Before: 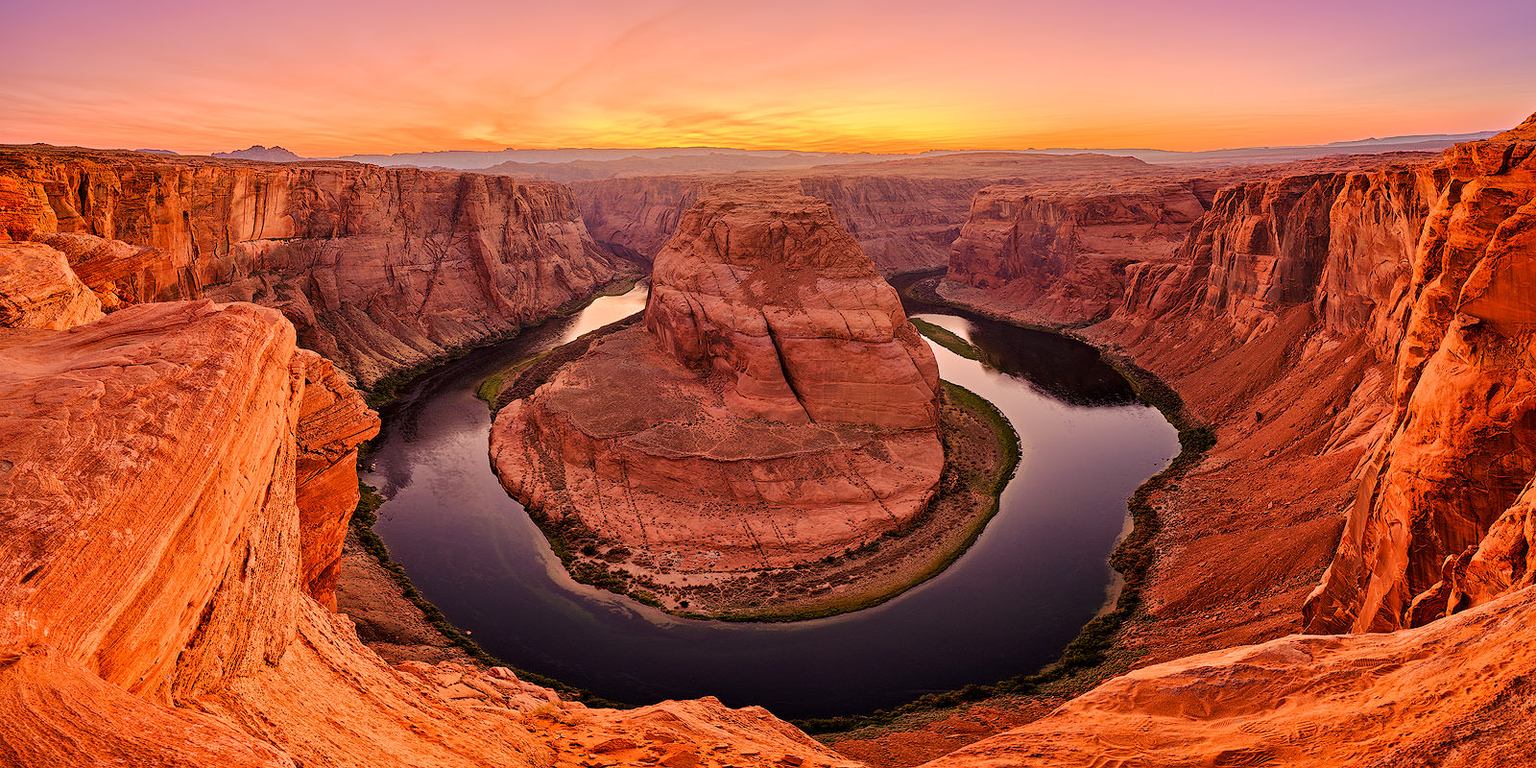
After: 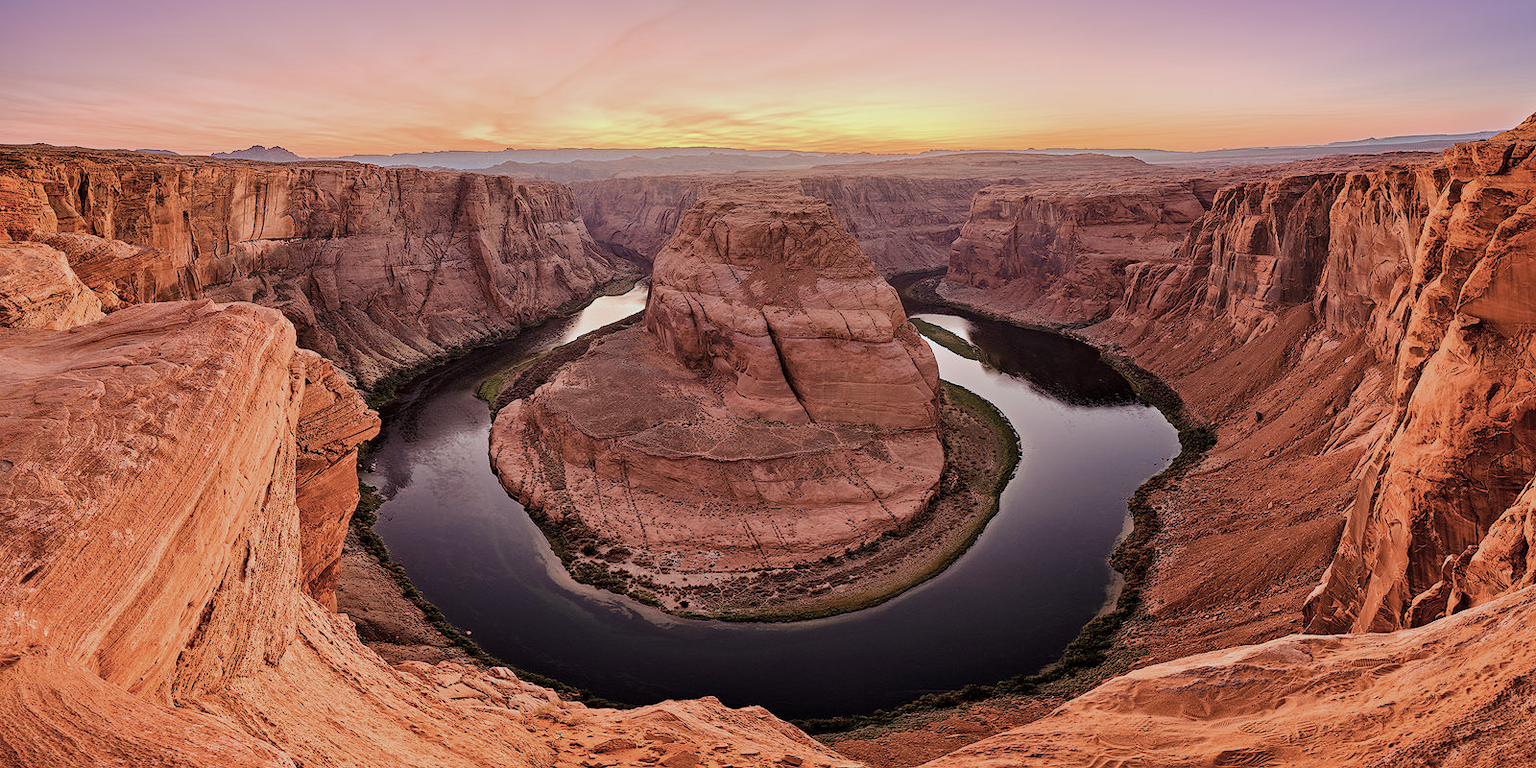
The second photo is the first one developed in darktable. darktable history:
color correction: highlights a* -12.54, highlights b* -17.67, saturation 0.714
color calibration: gray › normalize channels true, illuminant same as pipeline (D50), adaptation XYZ, x 0.346, y 0.358, temperature 5012.98 K, gamut compression 0.011
